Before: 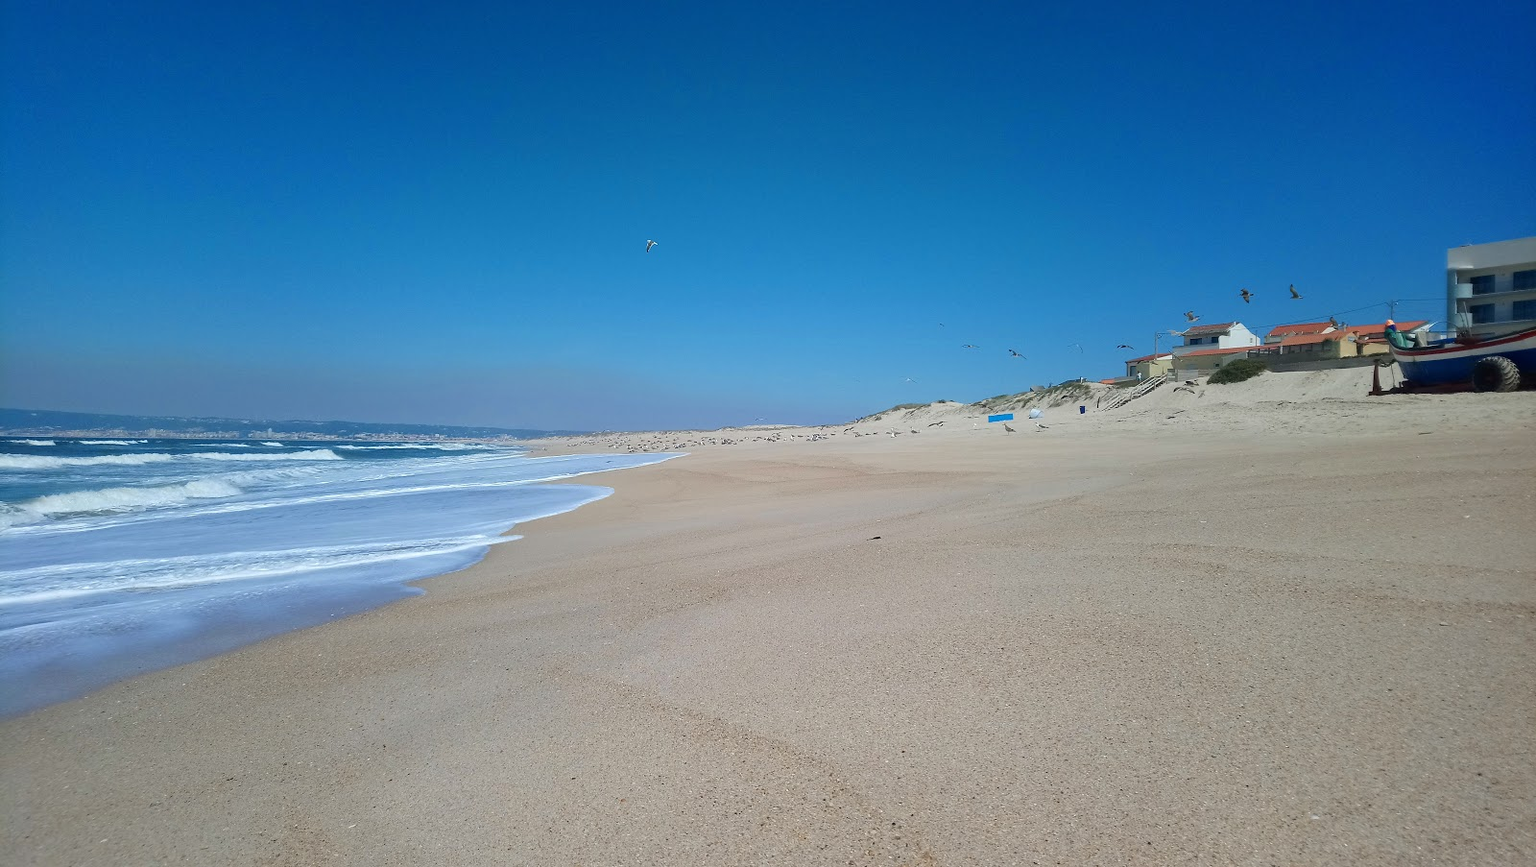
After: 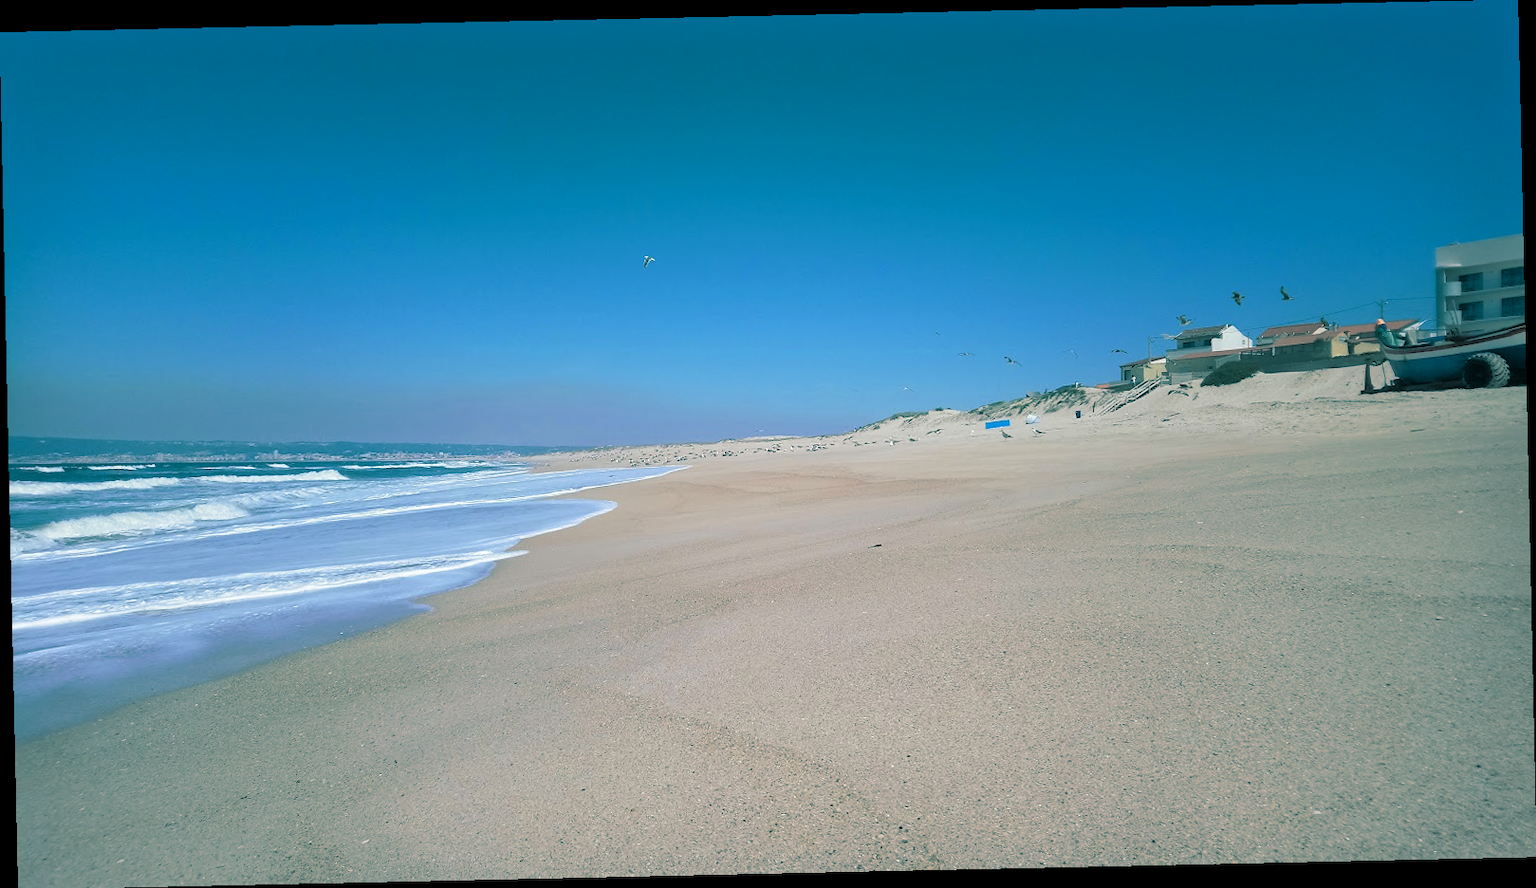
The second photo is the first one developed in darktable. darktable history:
tone equalizer: -8 EV -0.528 EV, -7 EV -0.319 EV, -6 EV -0.083 EV, -5 EV 0.413 EV, -4 EV 0.985 EV, -3 EV 0.791 EV, -2 EV -0.01 EV, -1 EV 0.14 EV, +0 EV -0.012 EV, smoothing 1
rotate and perspective: rotation -1.24°, automatic cropping off
split-toning: shadows › hue 186.43°, highlights › hue 49.29°, compress 30.29%
white balance: emerald 1
